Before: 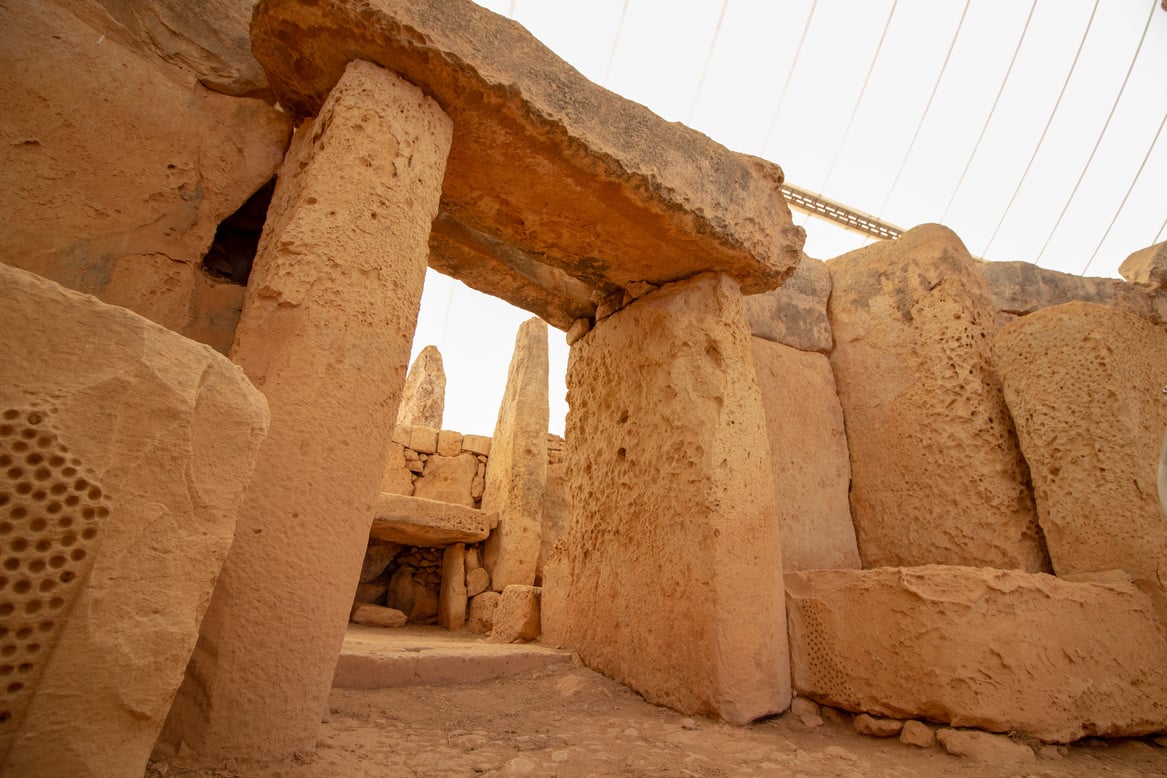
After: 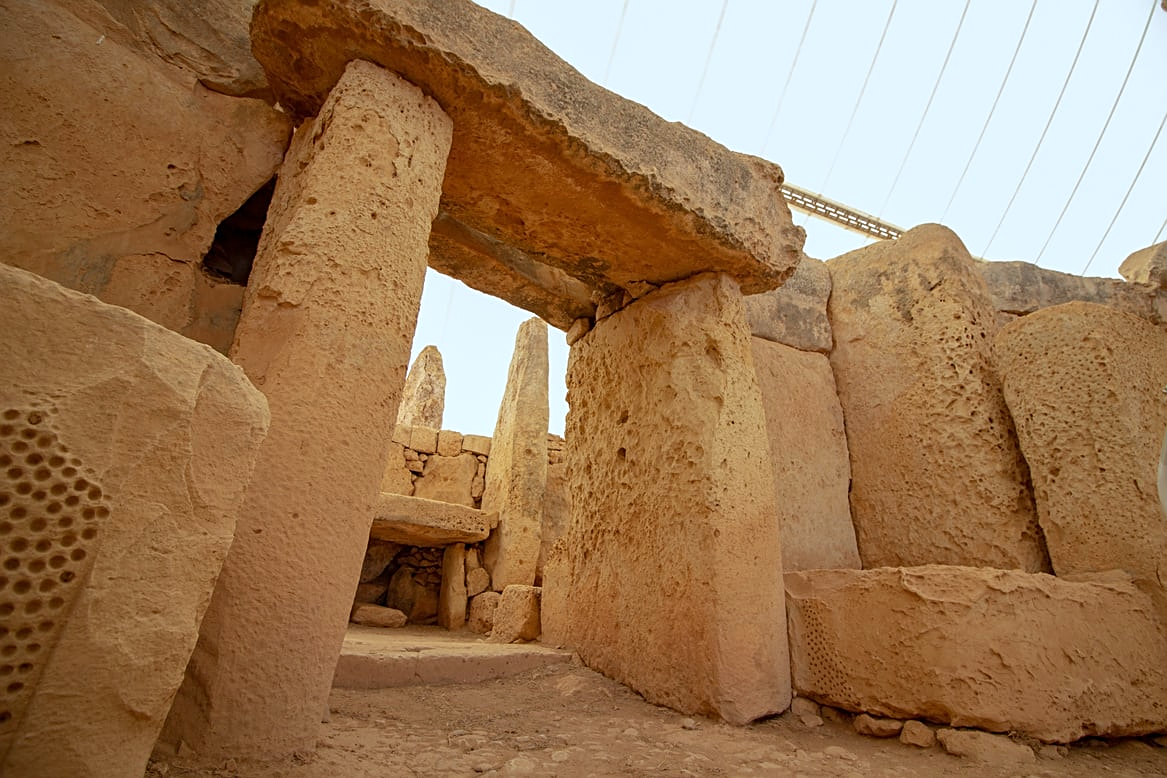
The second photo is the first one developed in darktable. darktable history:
white balance: red 0.925, blue 1.046
sharpen: on, module defaults
